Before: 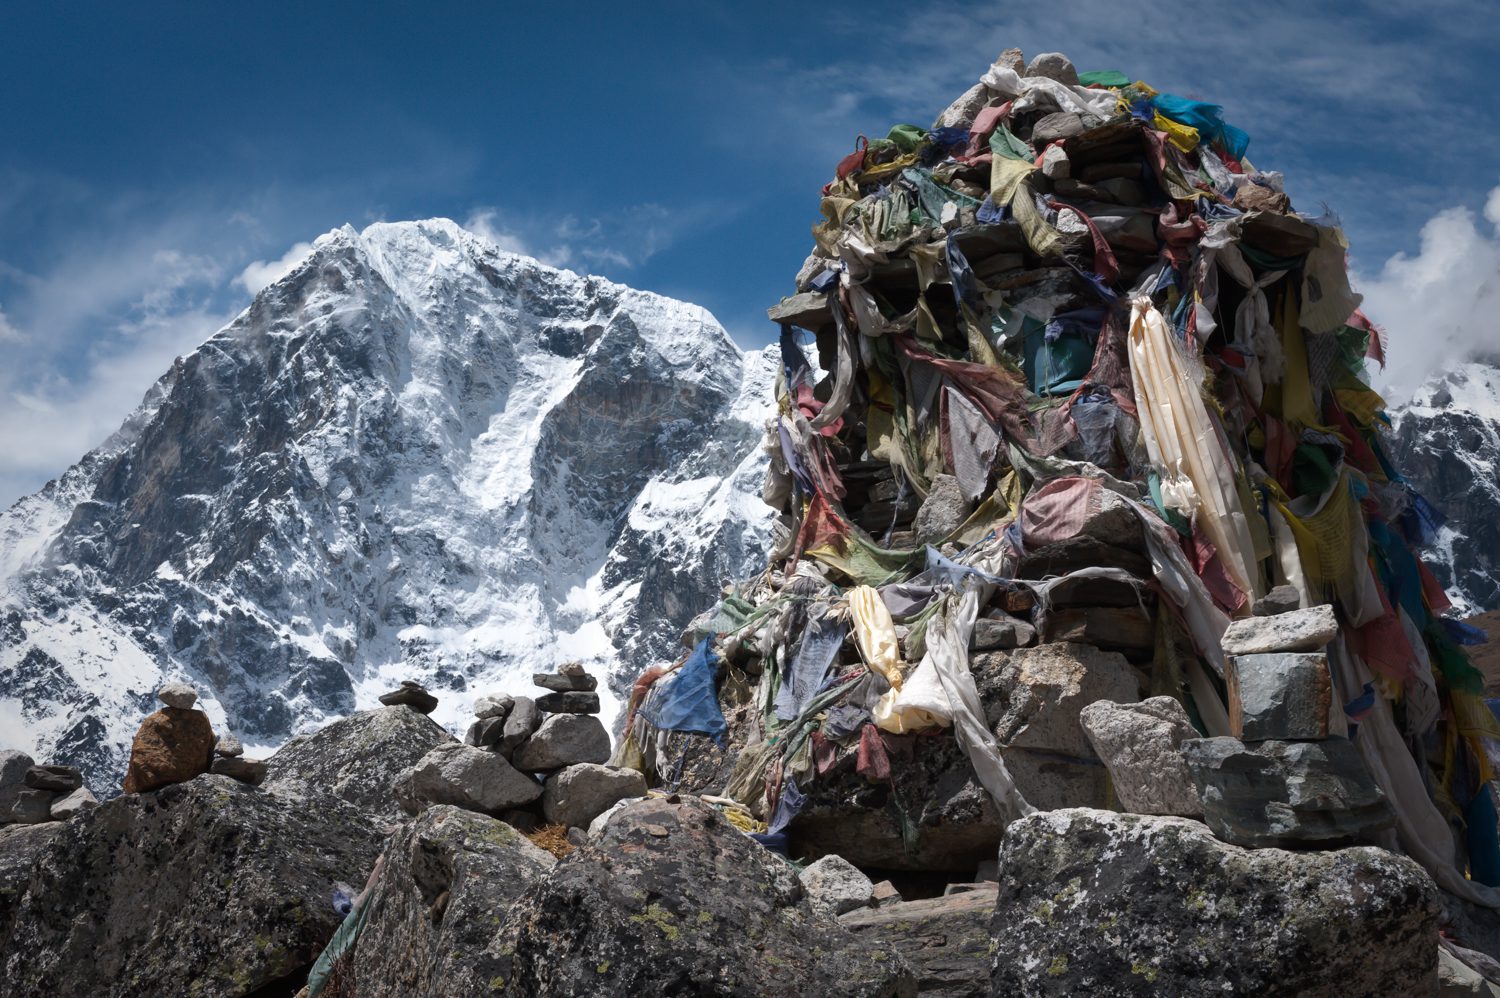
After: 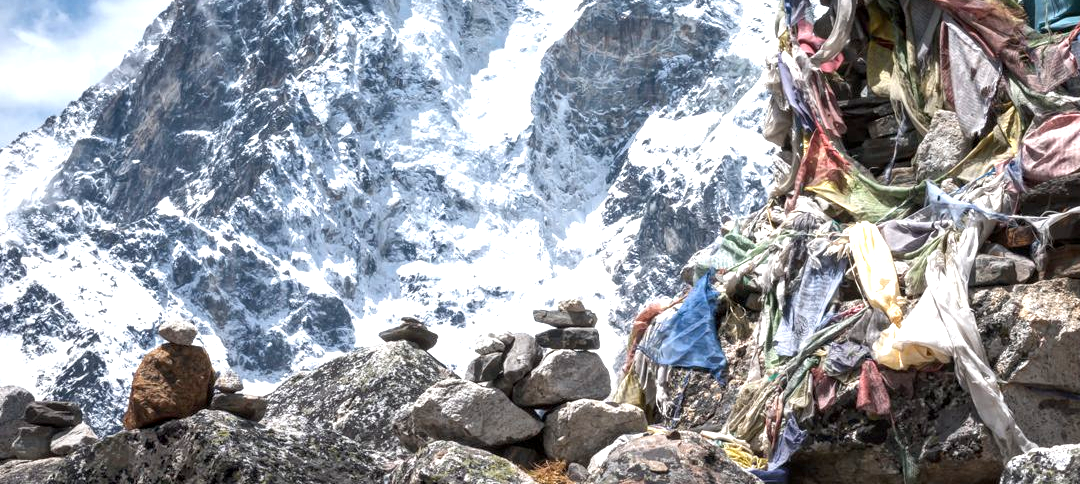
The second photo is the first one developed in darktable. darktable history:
exposure: black level correction 0.001, exposure 1 EV, compensate highlight preservation false
crop: top 36.498%, right 27.964%, bottom 14.995%
local contrast: detail 130%
